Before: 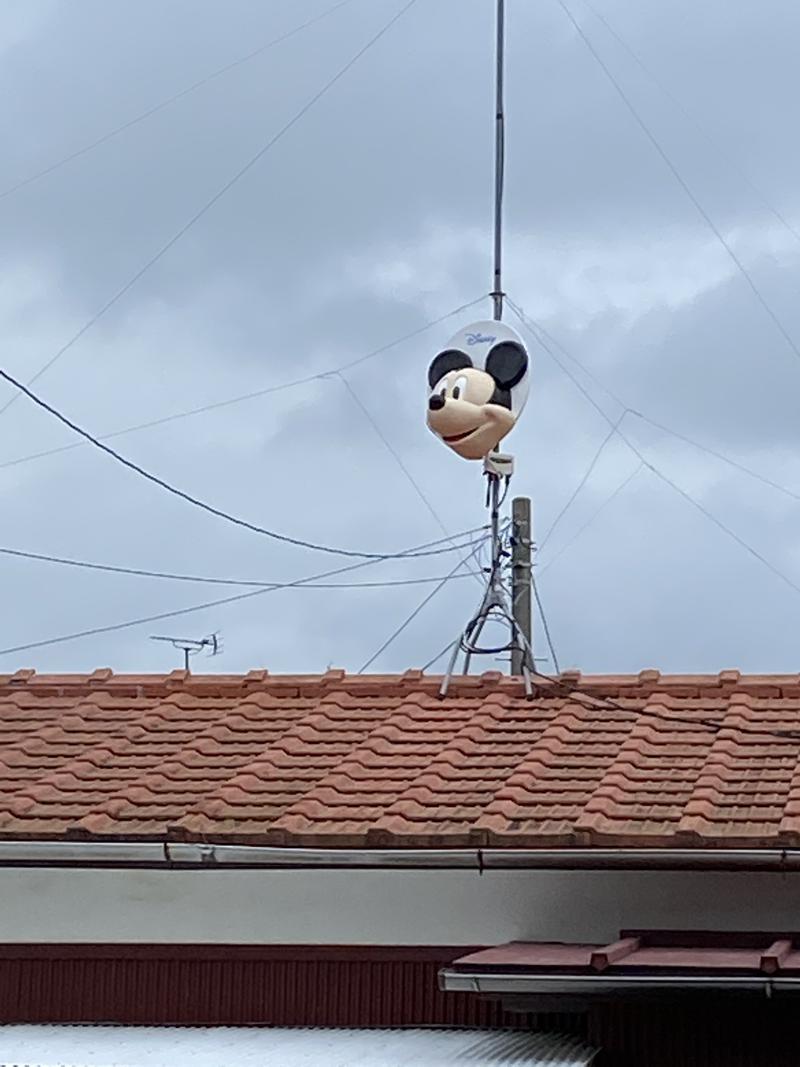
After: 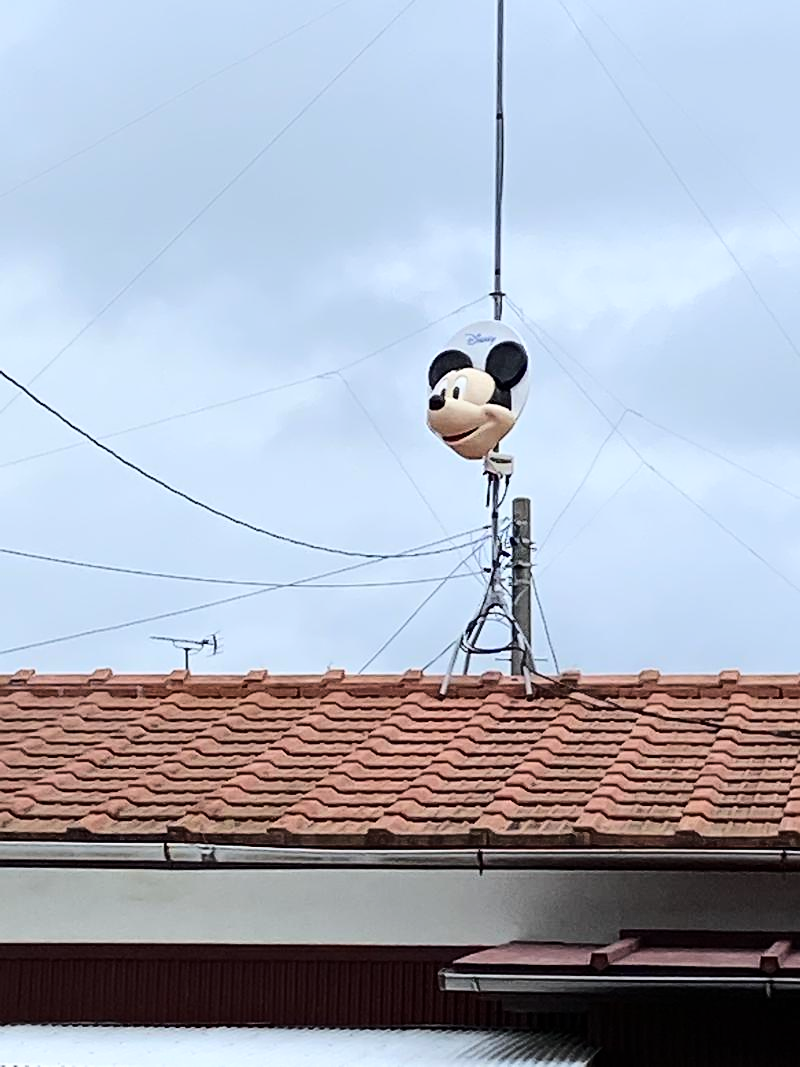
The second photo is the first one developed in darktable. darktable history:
base curve: curves: ch0 [(0, 0) (0.036, 0.025) (0.121, 0.166) (0.206, 0.329) (0.605, 0.79) (1, 1)]
sharpen: radius 0.991, threshold 0.863
